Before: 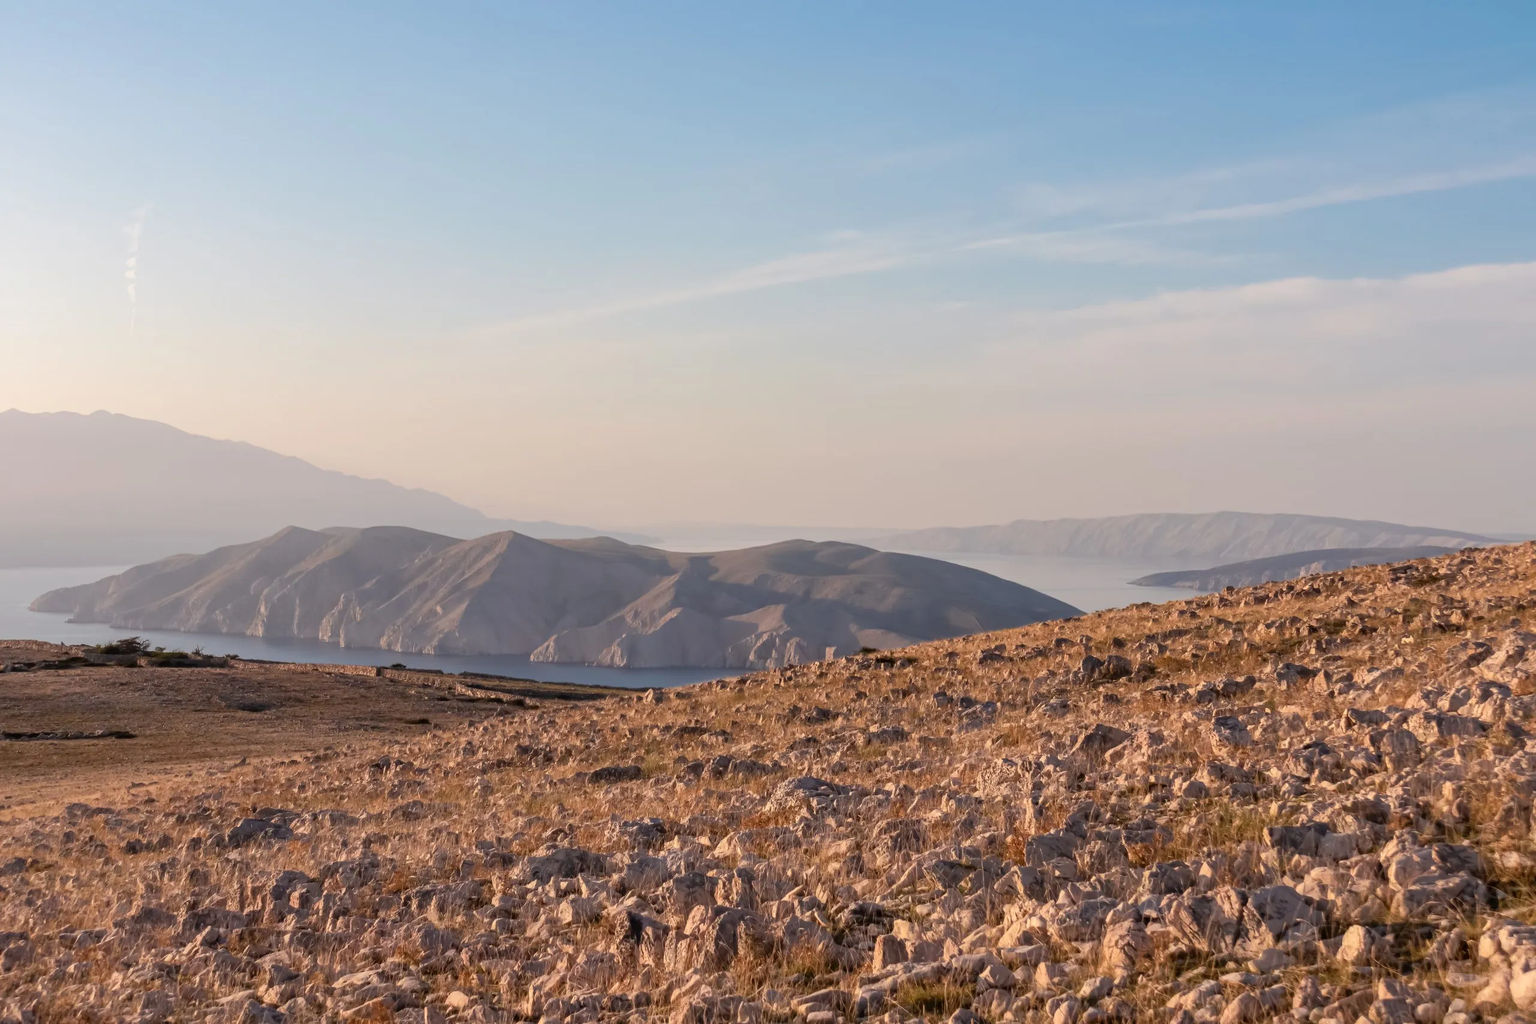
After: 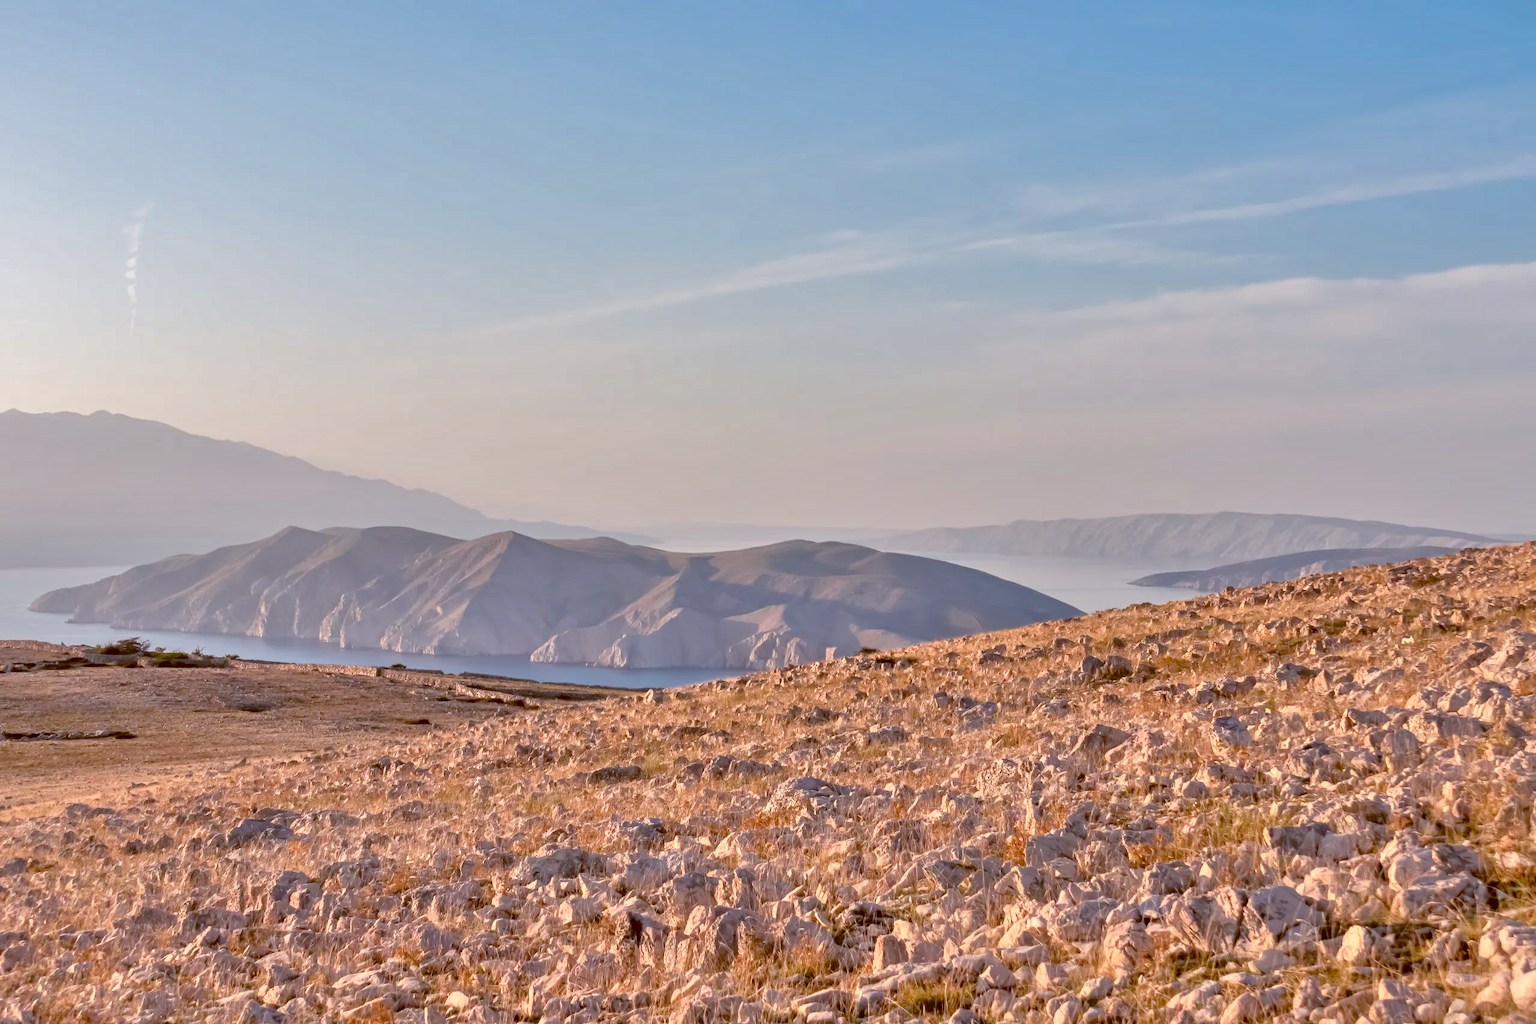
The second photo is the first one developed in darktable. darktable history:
tone equalizer: -7 EV 0.15 EV, -6 EV 0.6 EV, -5 EV 1.15 EV, -4 EV 1.33 EV, -3 EV 1.15 EV, -2 EV 0.6 EV, -1 EV 0.15 EV, mask exposure compensation -0.5 EV
shadows and highlights: highlights color adjustment 0%, low approximation 0.01, soften with gaussian
rgb levels: preserve colors max RGB
color balance: lift [1, 1.015, 1.004, 0.985], gamma [1, 0.958, 0.971, 1.042], gain [1, 0.956, 0.977, 1.044]
